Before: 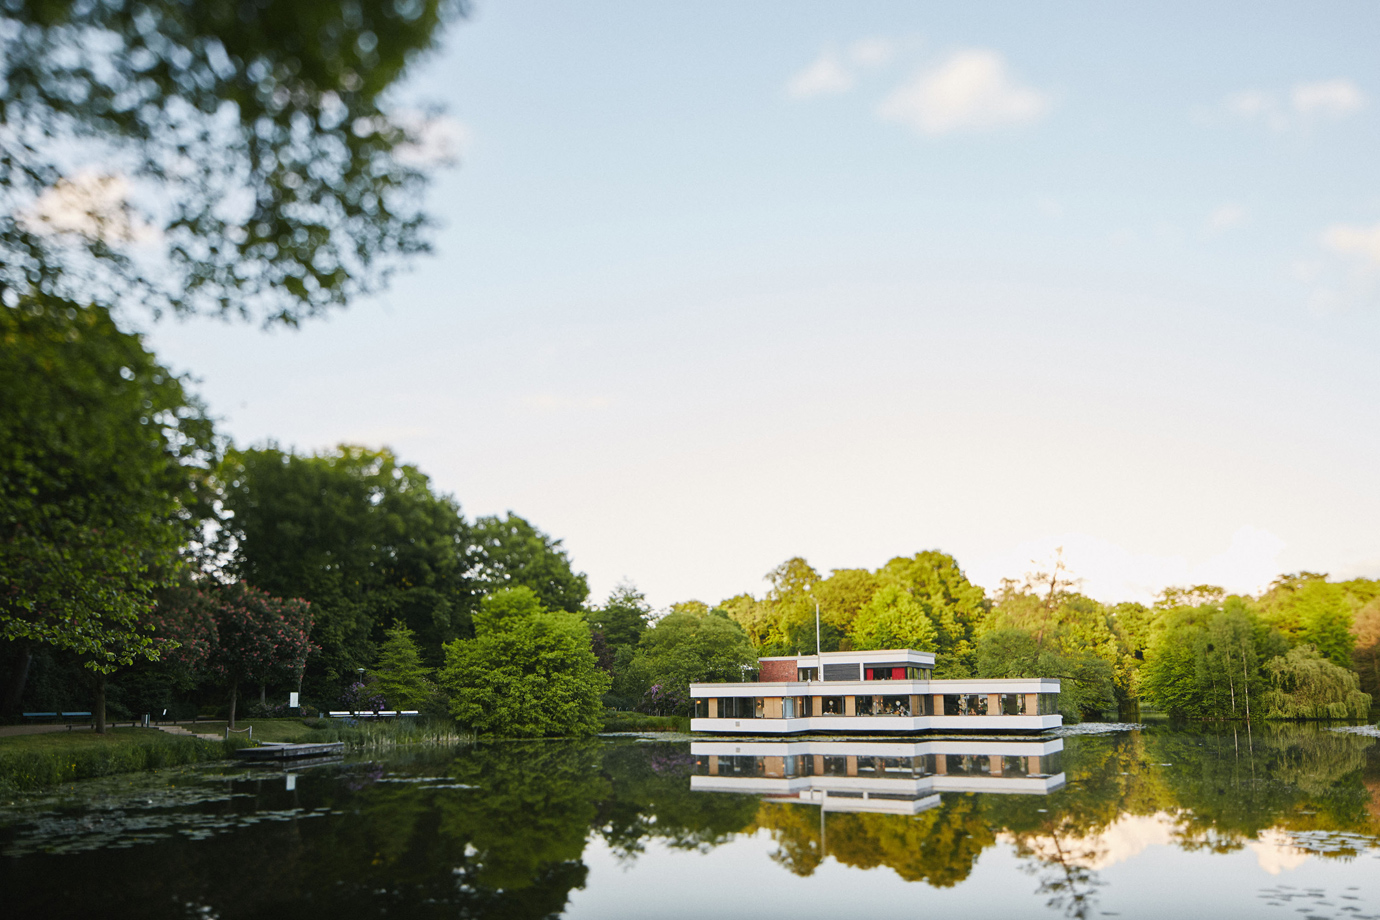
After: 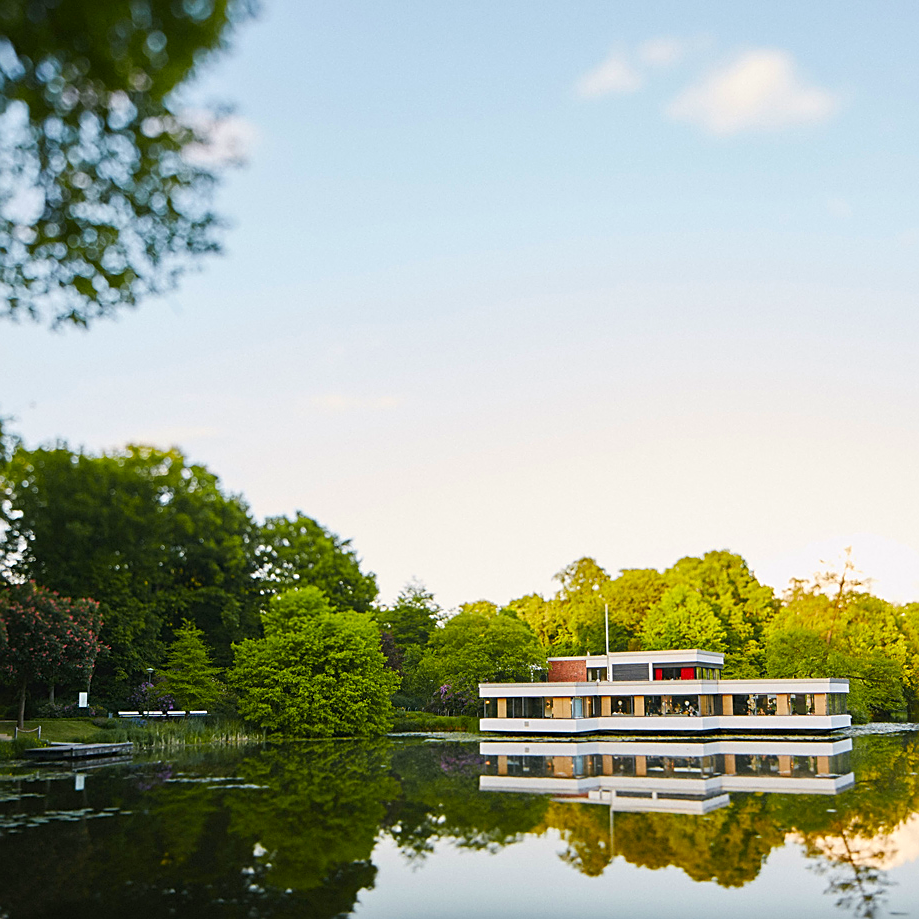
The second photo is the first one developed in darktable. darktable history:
sharpen: on, module defaults
velvia: strength 32.4%, mid-tones bias 0.201
crop and rotate: left 15.352%, right 17.991%
tone equalizer: edges refinement/feathering 500, mask exposure compensation -1.57 EV, preserve details no
